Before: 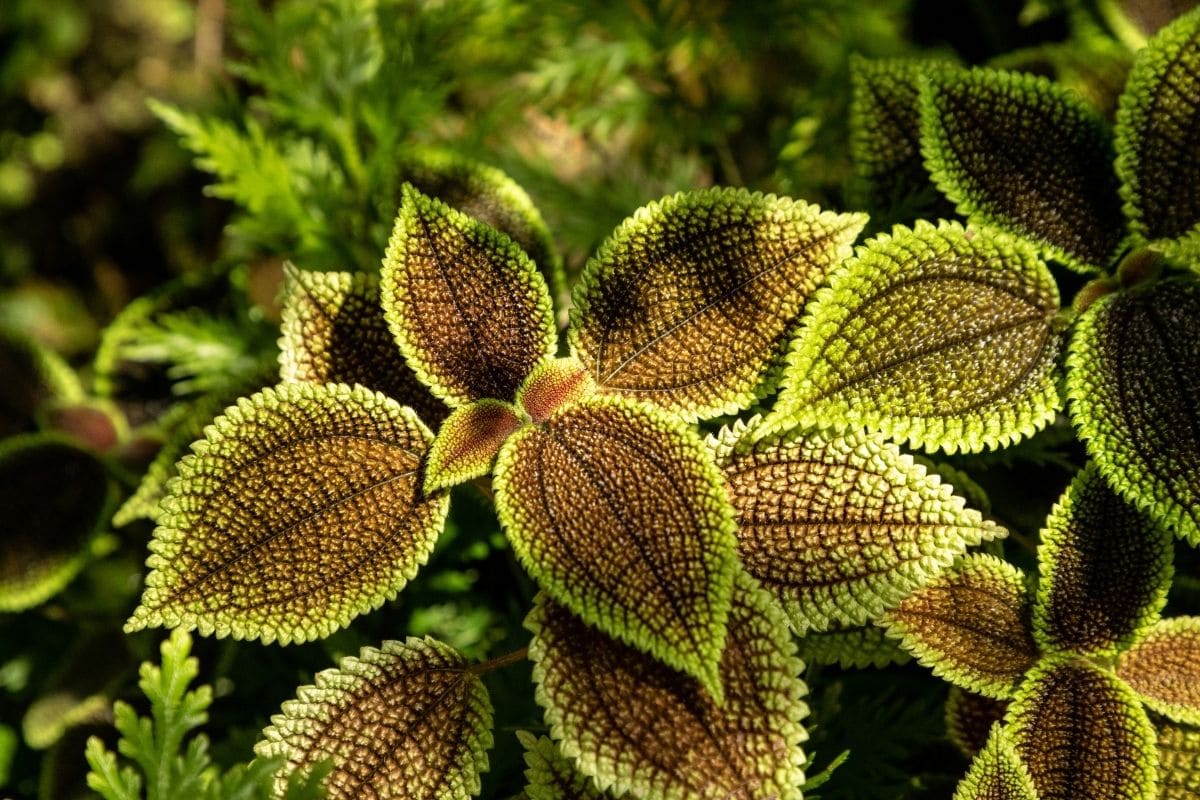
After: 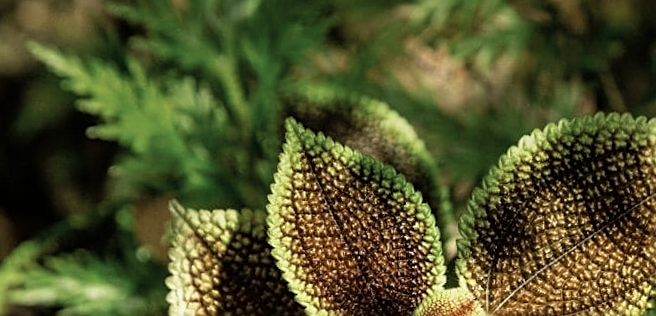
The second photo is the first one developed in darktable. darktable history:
crop: left 10.121%, top 10.631%, right 36.218%, bottom 51.526%
sharpen: on, module defaults
color zones: curves: ch0 [(0, 0.5) (0.125, 0.4) (0.25, 0.5) (0.375, 0.4) (0.5, 0.4) (0.625, 0.35) (0.75, 0.35) (0.875, 0.5)]; ch1 [(0, 0.35) (0.125, 0.45) (0.25, 0.35) (0.375, 0.35) (0.5, 0.35) (0.625, 0.35) (0.75, 0.45) (0.875, 0.35)]; ch2 [(0, 0.6) (0.125, 0.5) (0.25, 0.5) (0.375, 0.6) (0.5, 0.6) (0.625, 0.5) (0.75, 0.5) (0.875, 0.5)]
rotate and perspective: rotation -1.77°, lens shift (horizontal) 0.004, automatic cropping off
graduated density: on, module defaults
